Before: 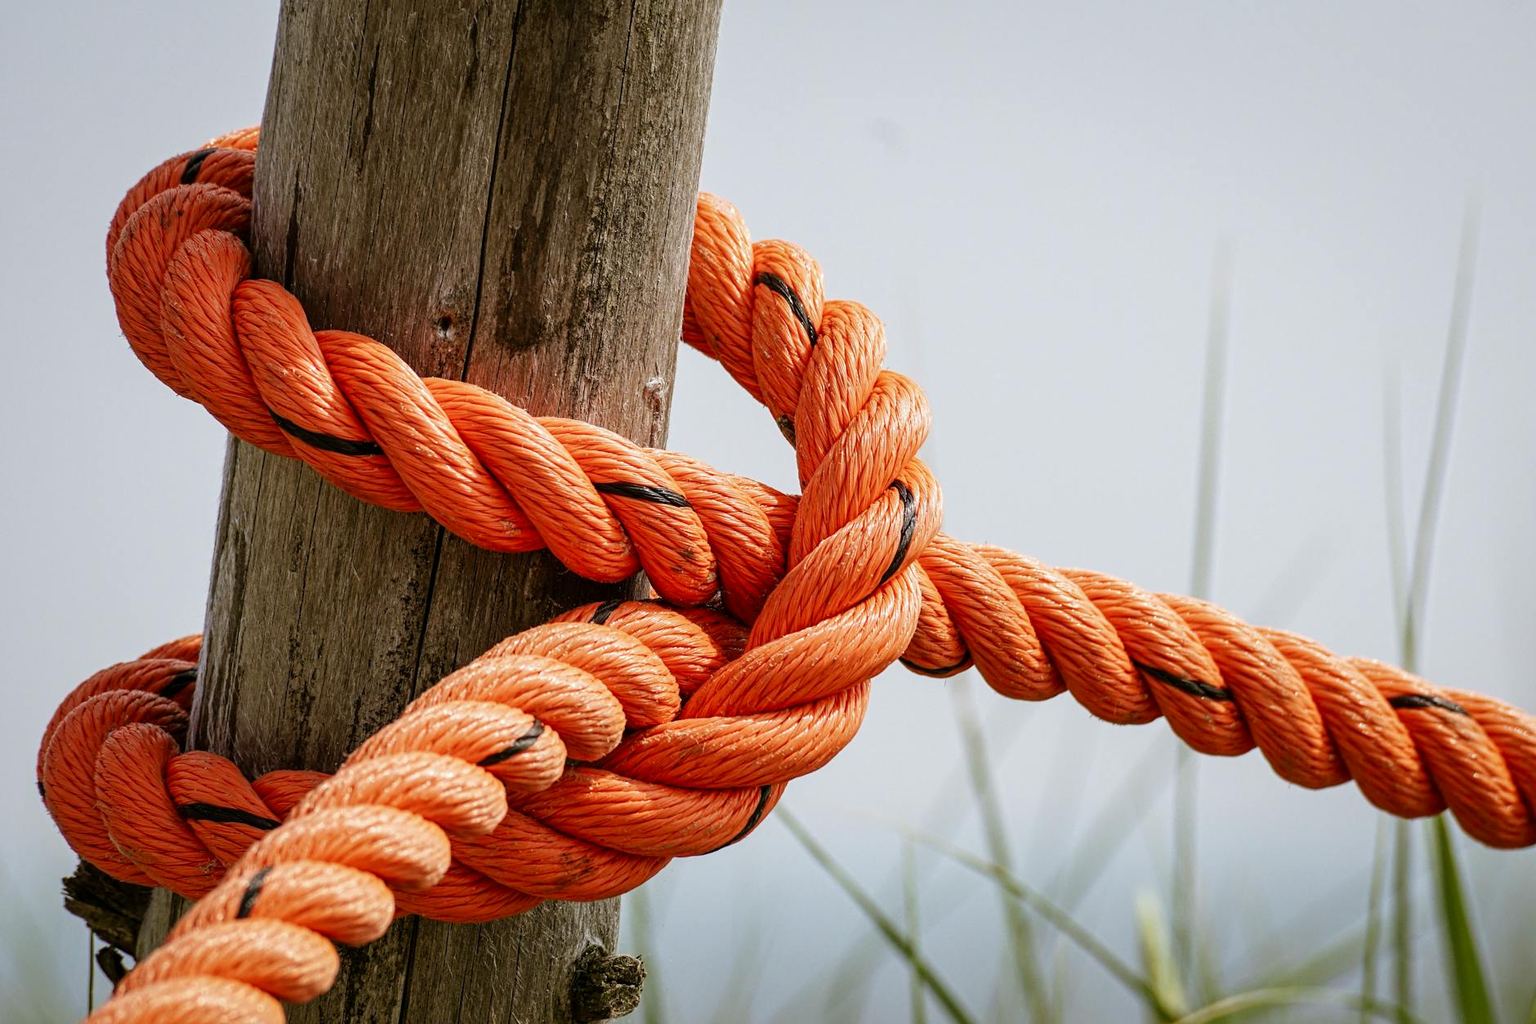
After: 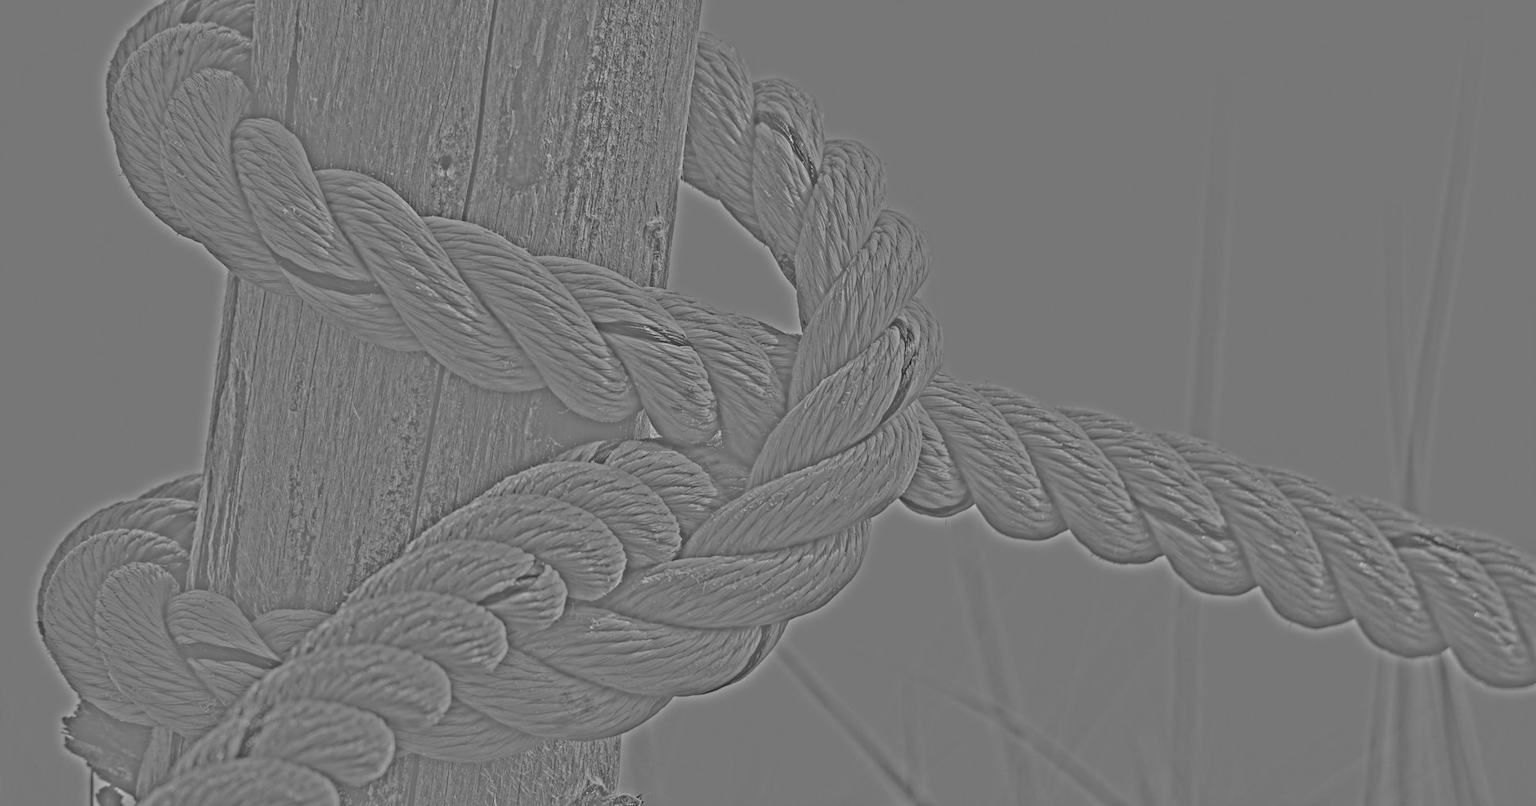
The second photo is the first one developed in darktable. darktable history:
highpass: sharpness 25.84%, contrast boost 14.94%
crop and rotate: top 15.774%, bottom 5.506%
contrast brightness saturation: saturation -1
